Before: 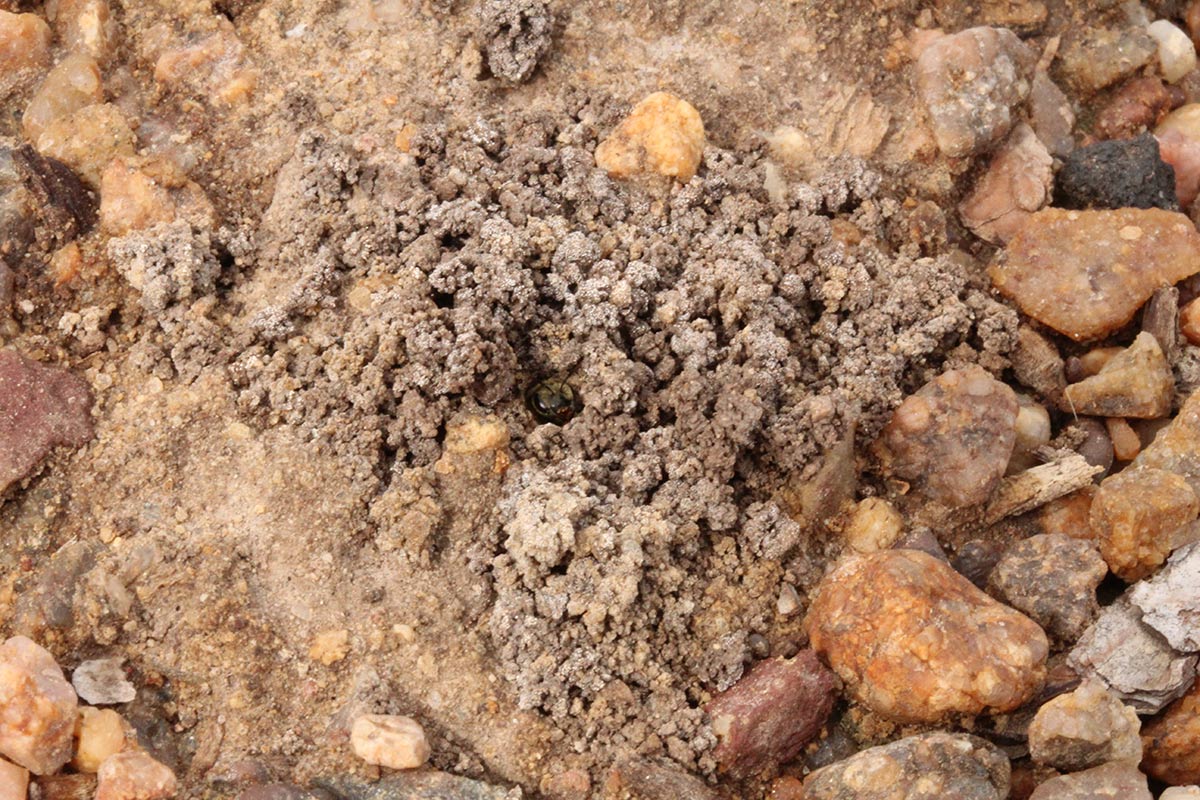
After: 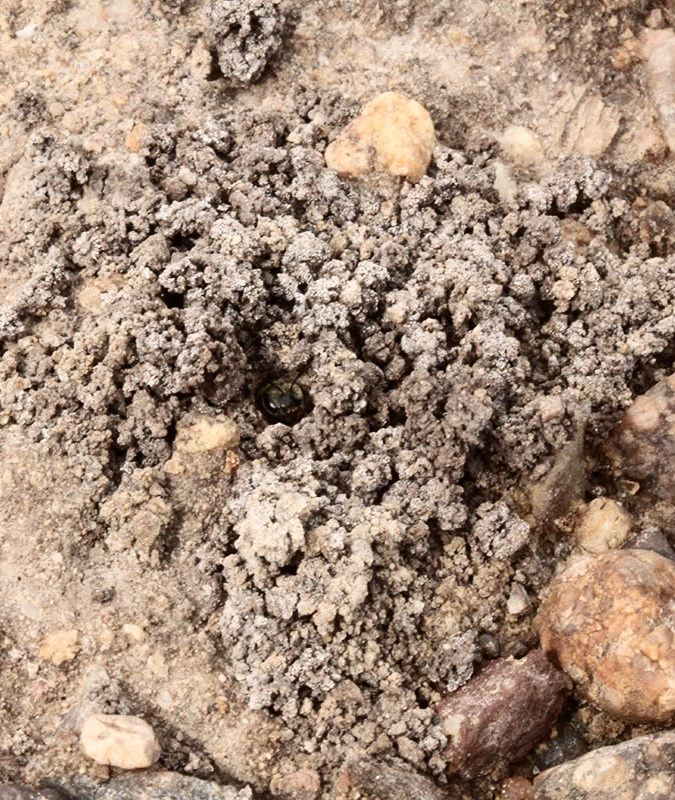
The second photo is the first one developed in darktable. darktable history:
contrast brightness saturation: contrast 0.25, saturation -0.31
crop and rotate: left 22.516%, right 21.234%
